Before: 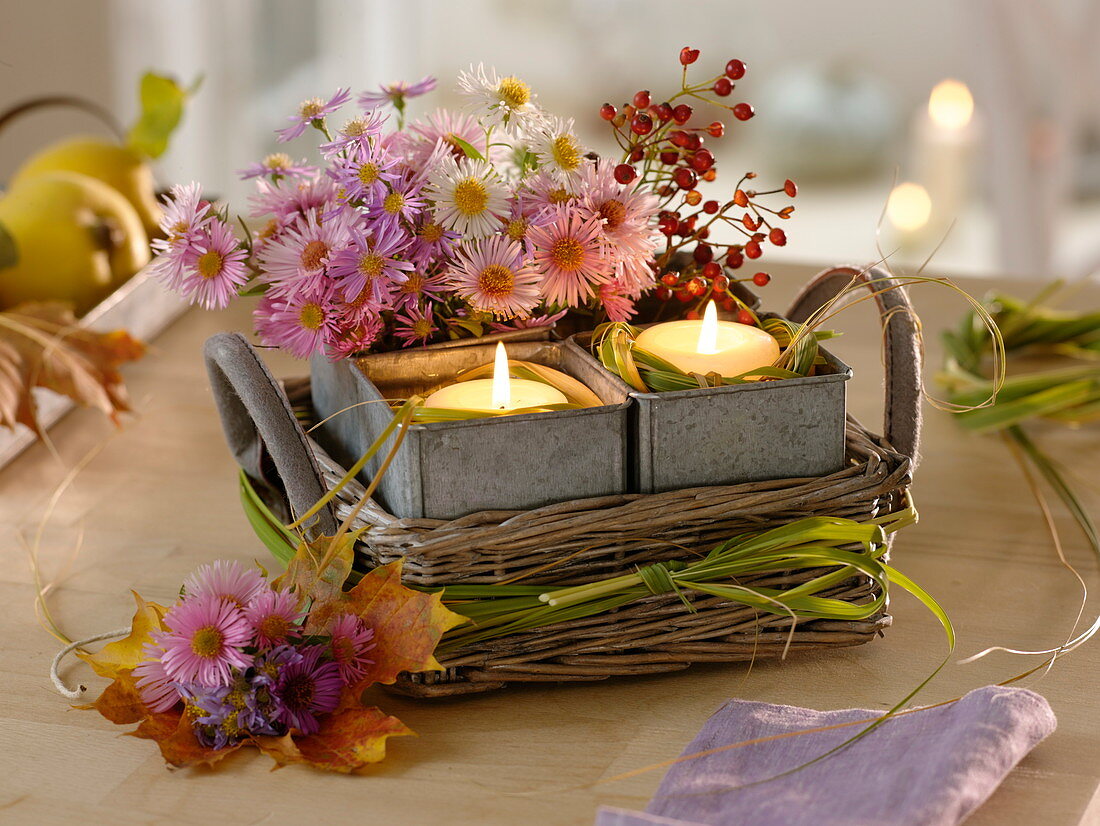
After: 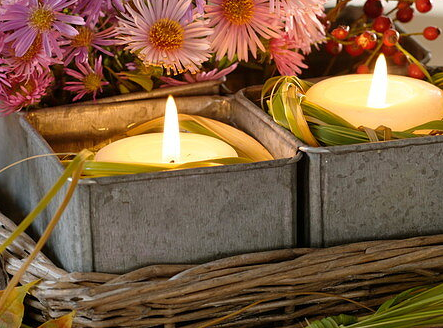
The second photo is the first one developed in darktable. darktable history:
crop: left 30.056%, top 29.882%, right 29.633%, bottom 30.292%
